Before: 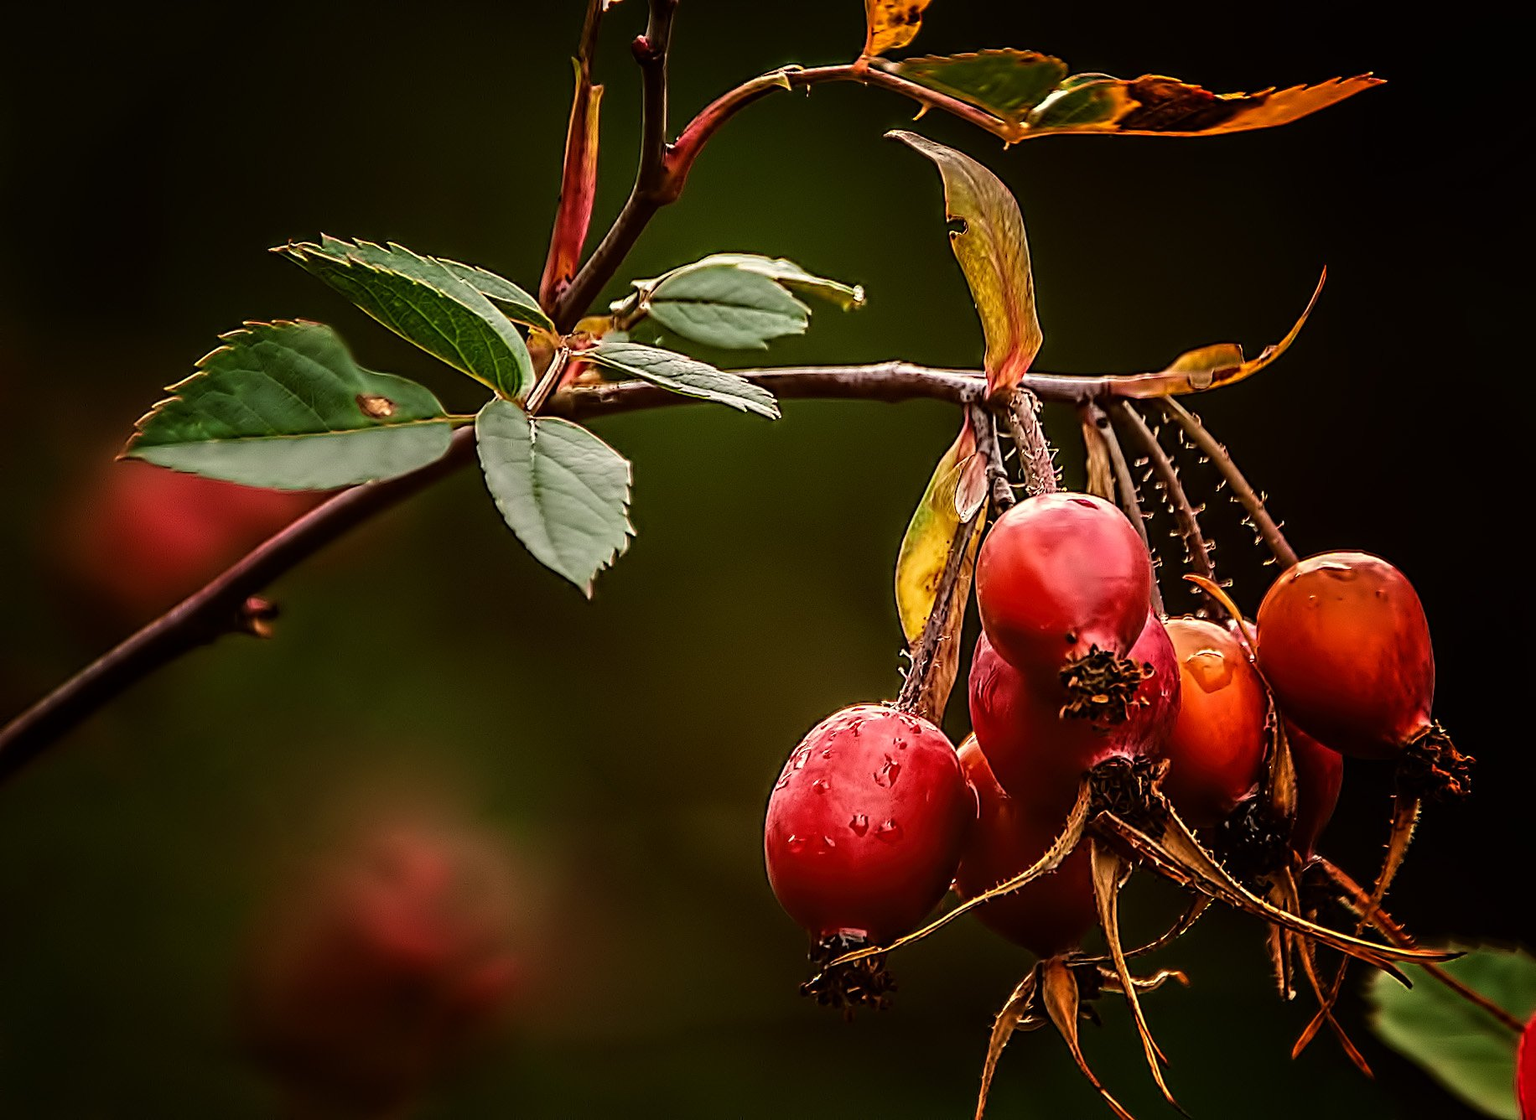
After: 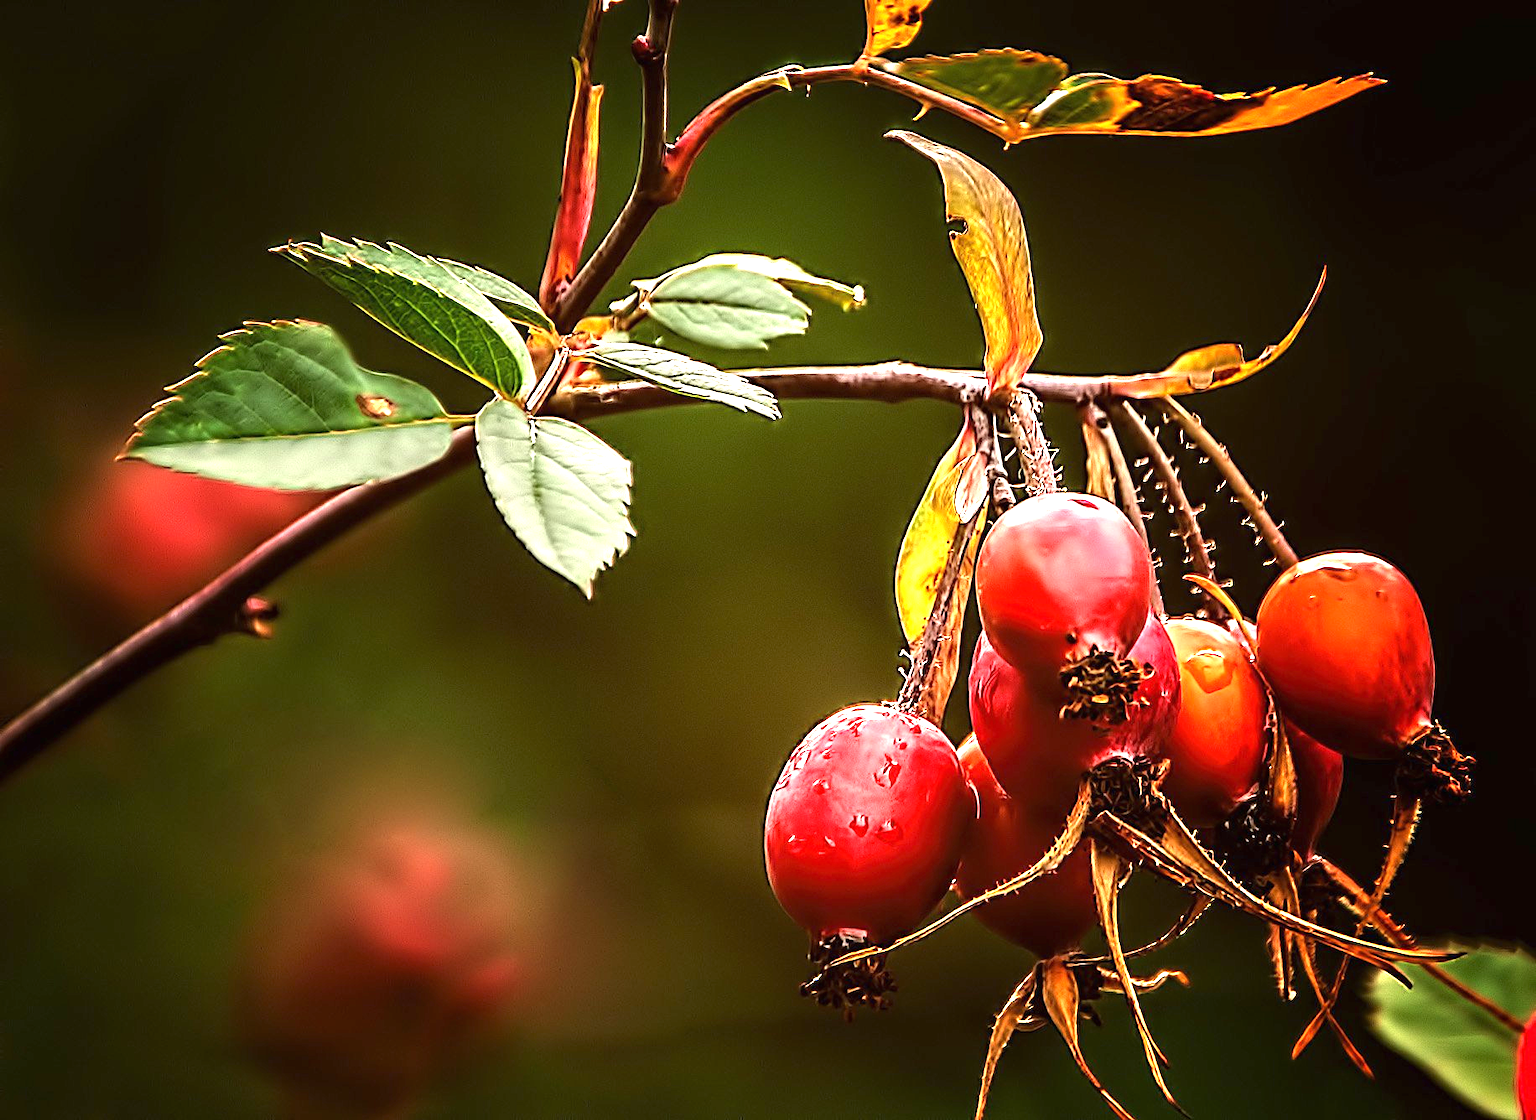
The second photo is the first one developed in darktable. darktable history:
exposure: black level correction 0, exposure 1.516 EV, compensate highlight preservation false
